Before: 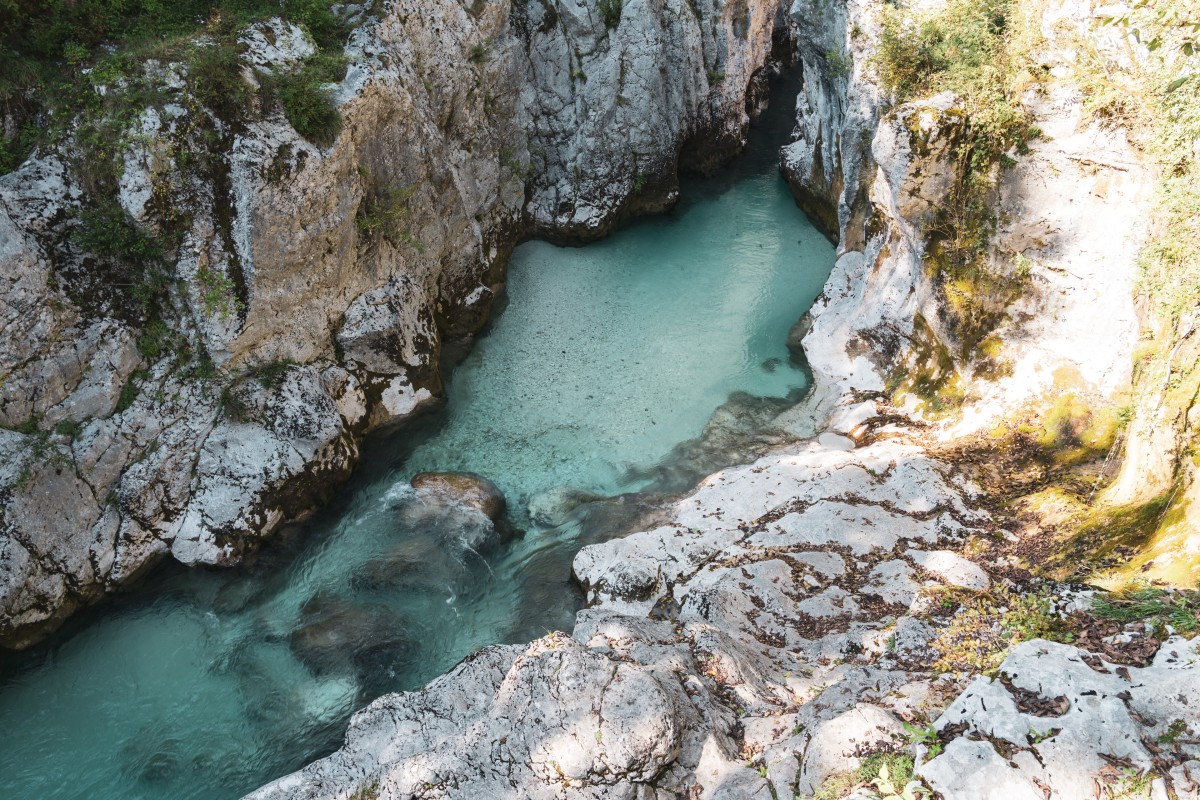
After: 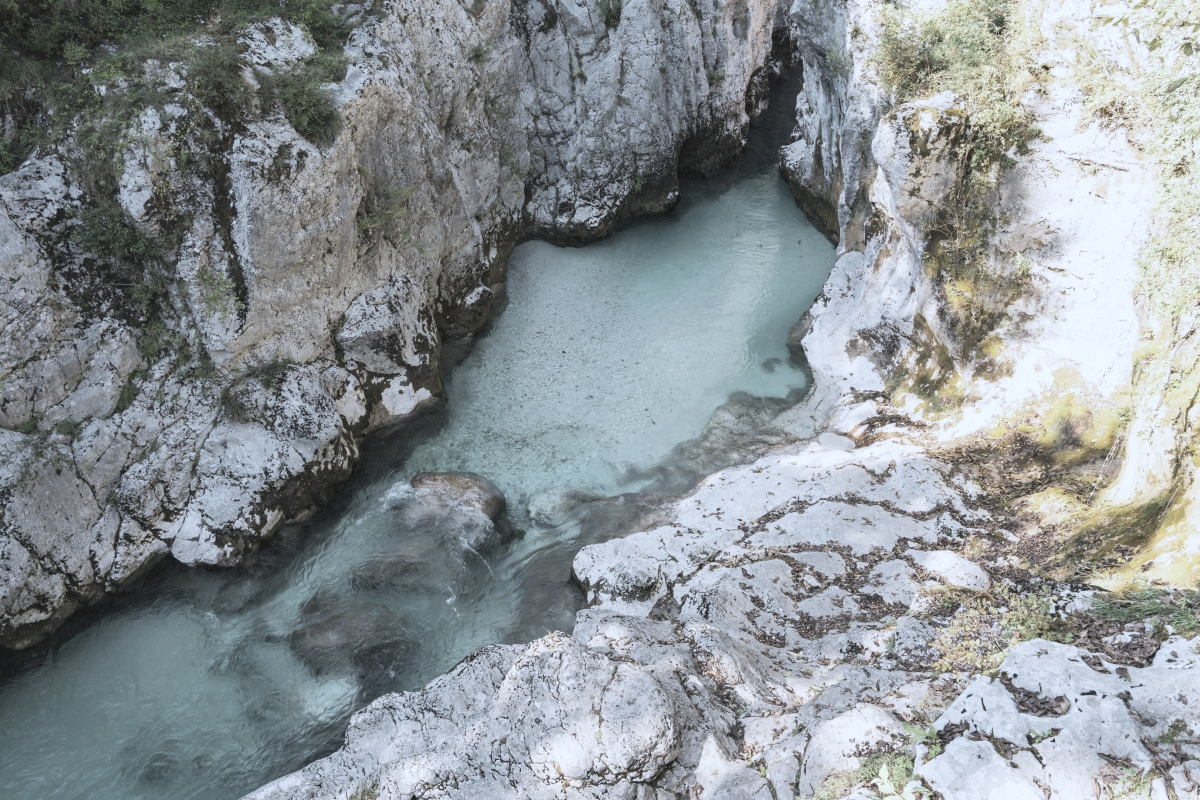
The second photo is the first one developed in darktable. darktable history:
contrast brightness saturation: brightness 0.18, saturation -0.5
white balance: red 0.926, green 1.003, blue 1.133
exposure: black level correction 0.001, exposure -0.125 EV, compensate exposure bias true, compensate highlight preservation false
